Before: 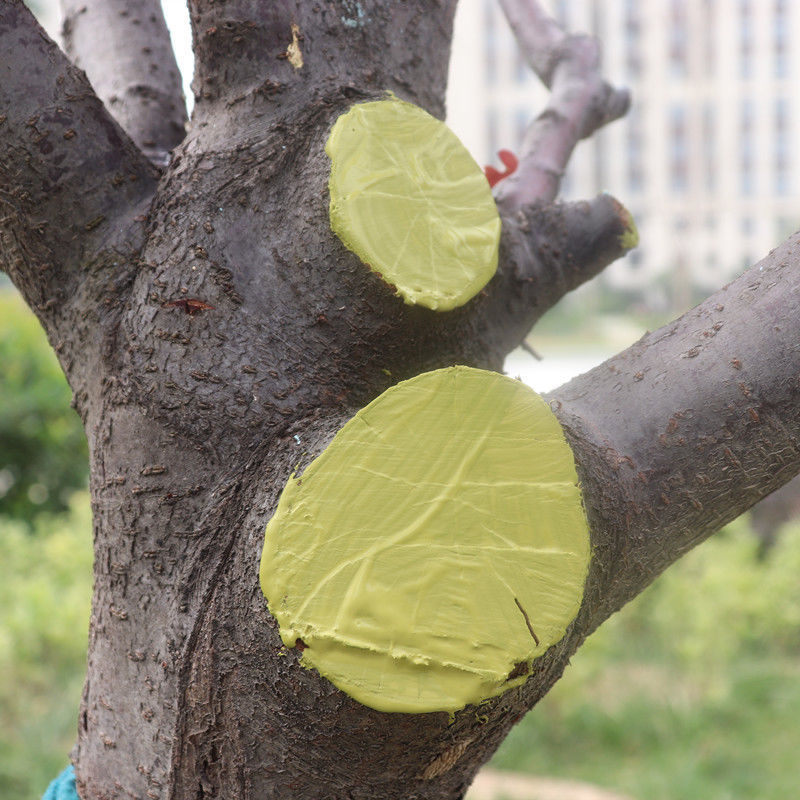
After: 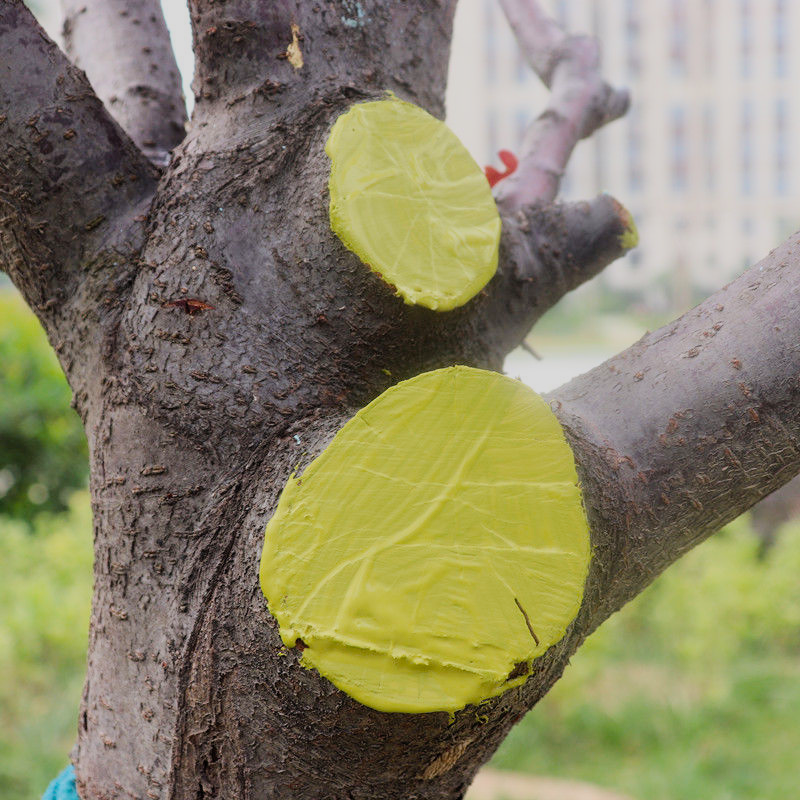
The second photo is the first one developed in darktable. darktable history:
color balance rgb: perceptual saturation grading › global saturation 20%, global vibrance 20%
filmic rgb: black relative exposure -7.65 EV, white relative exposure 4.56 EV, hardness 3.61
contrast brightness saturation: contrast 0.1, brightness 0.02, saturation 0.02
